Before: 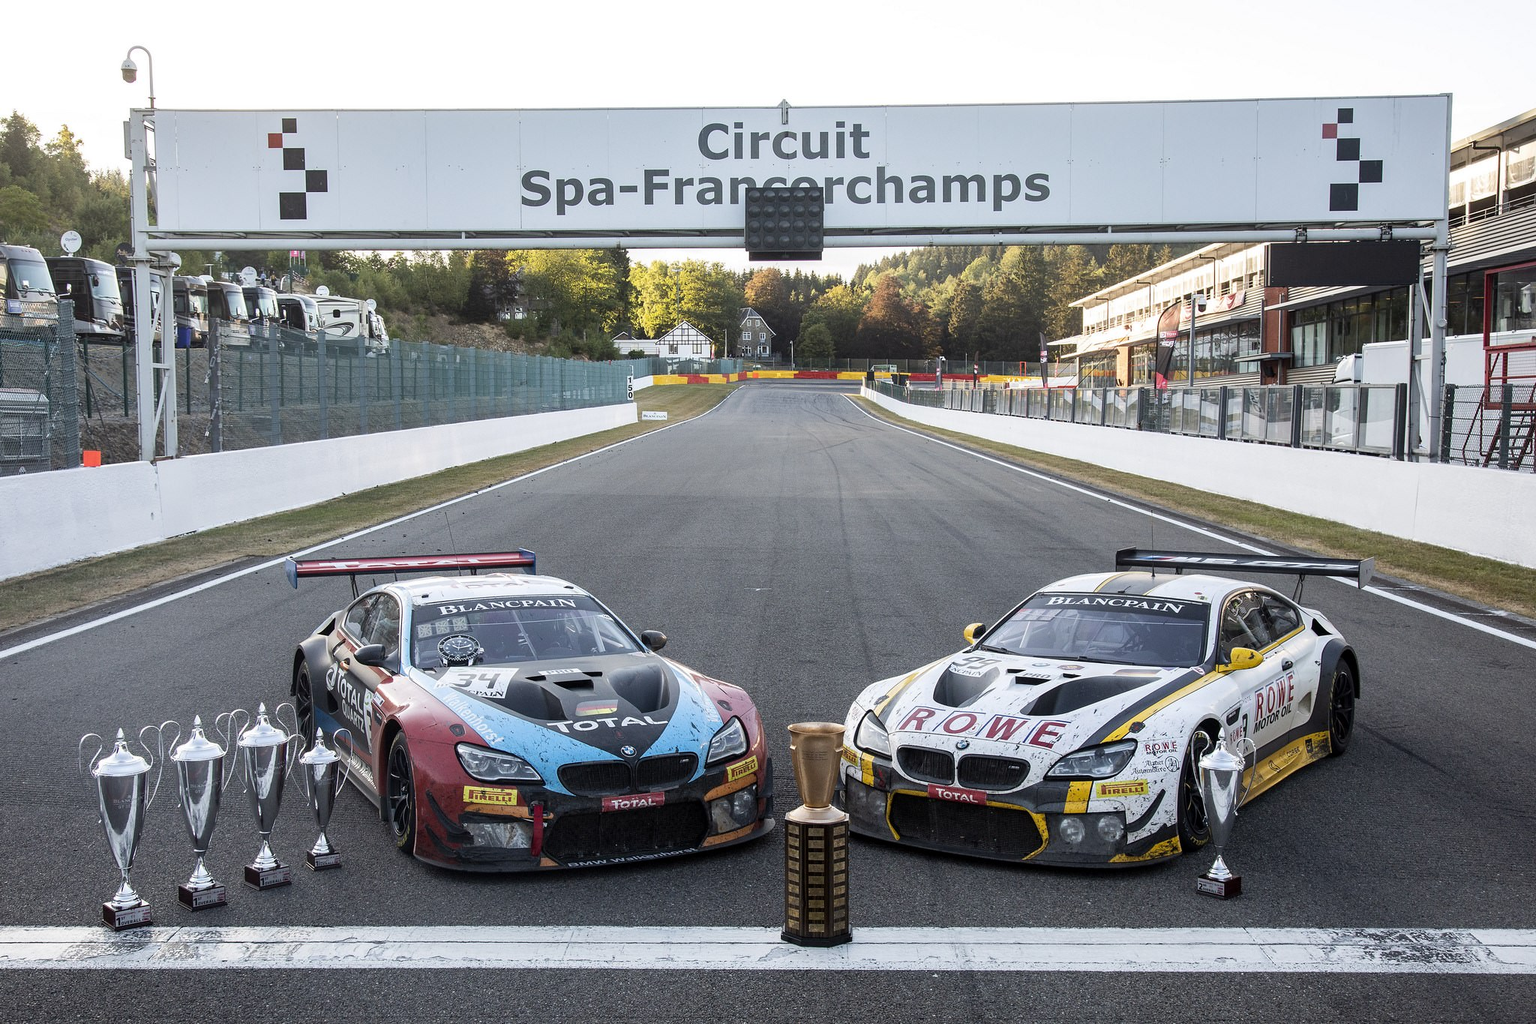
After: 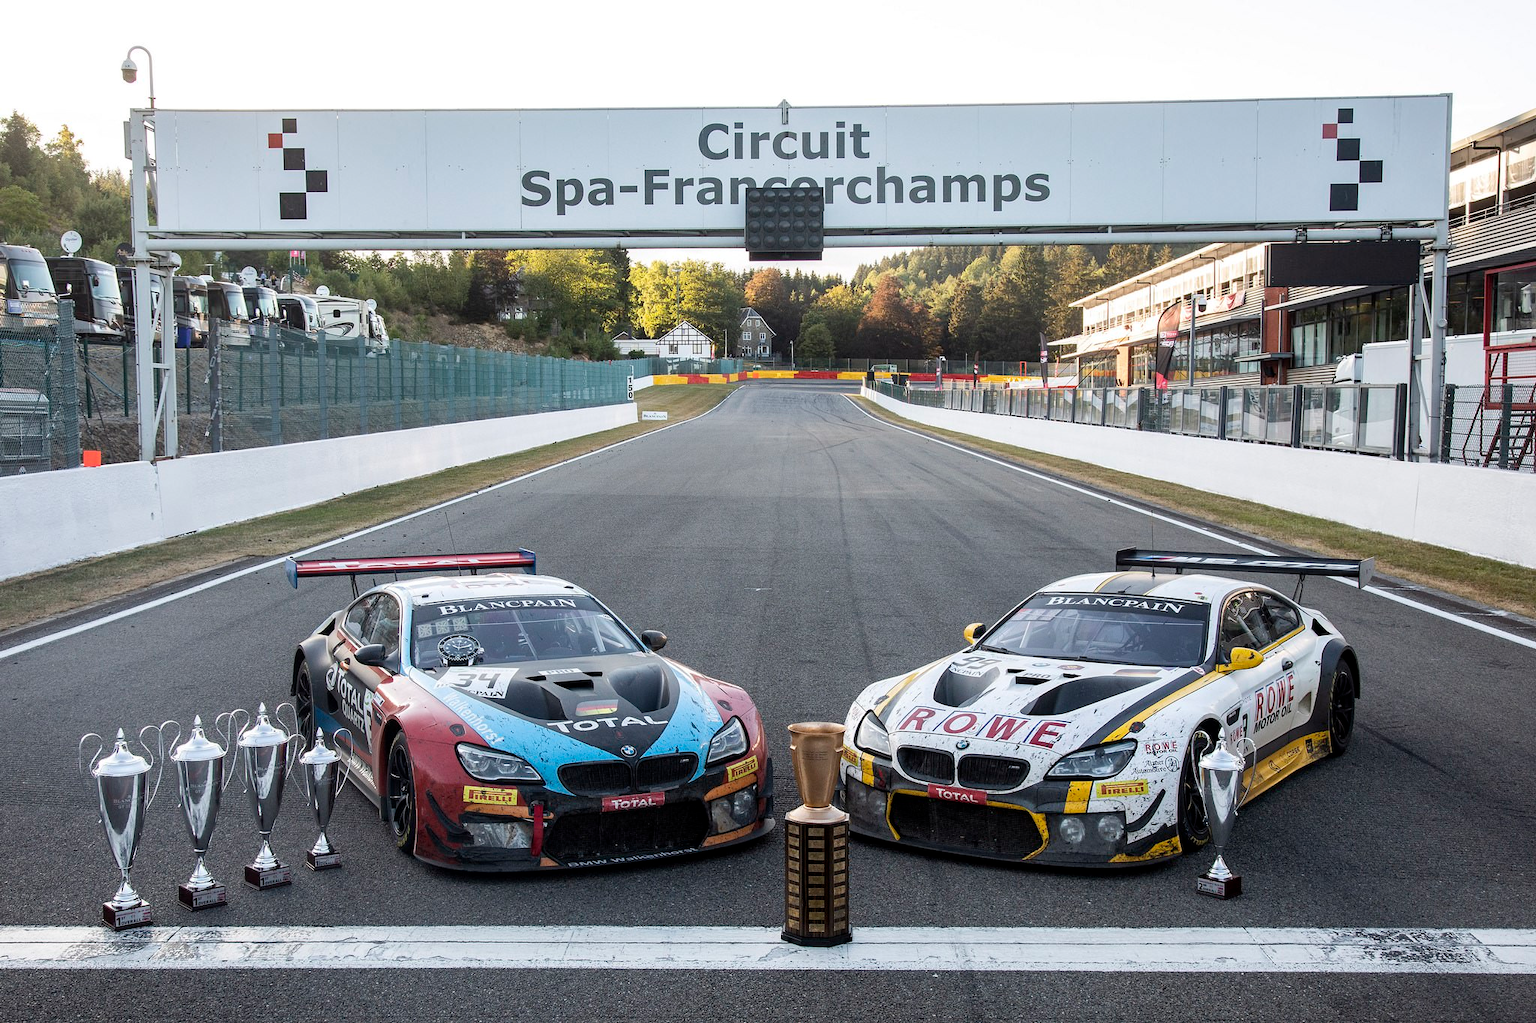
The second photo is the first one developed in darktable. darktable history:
local contrast: mode bilateral grid, contrast 9, coarseness 25, detail 115%, midtone range 0.2
